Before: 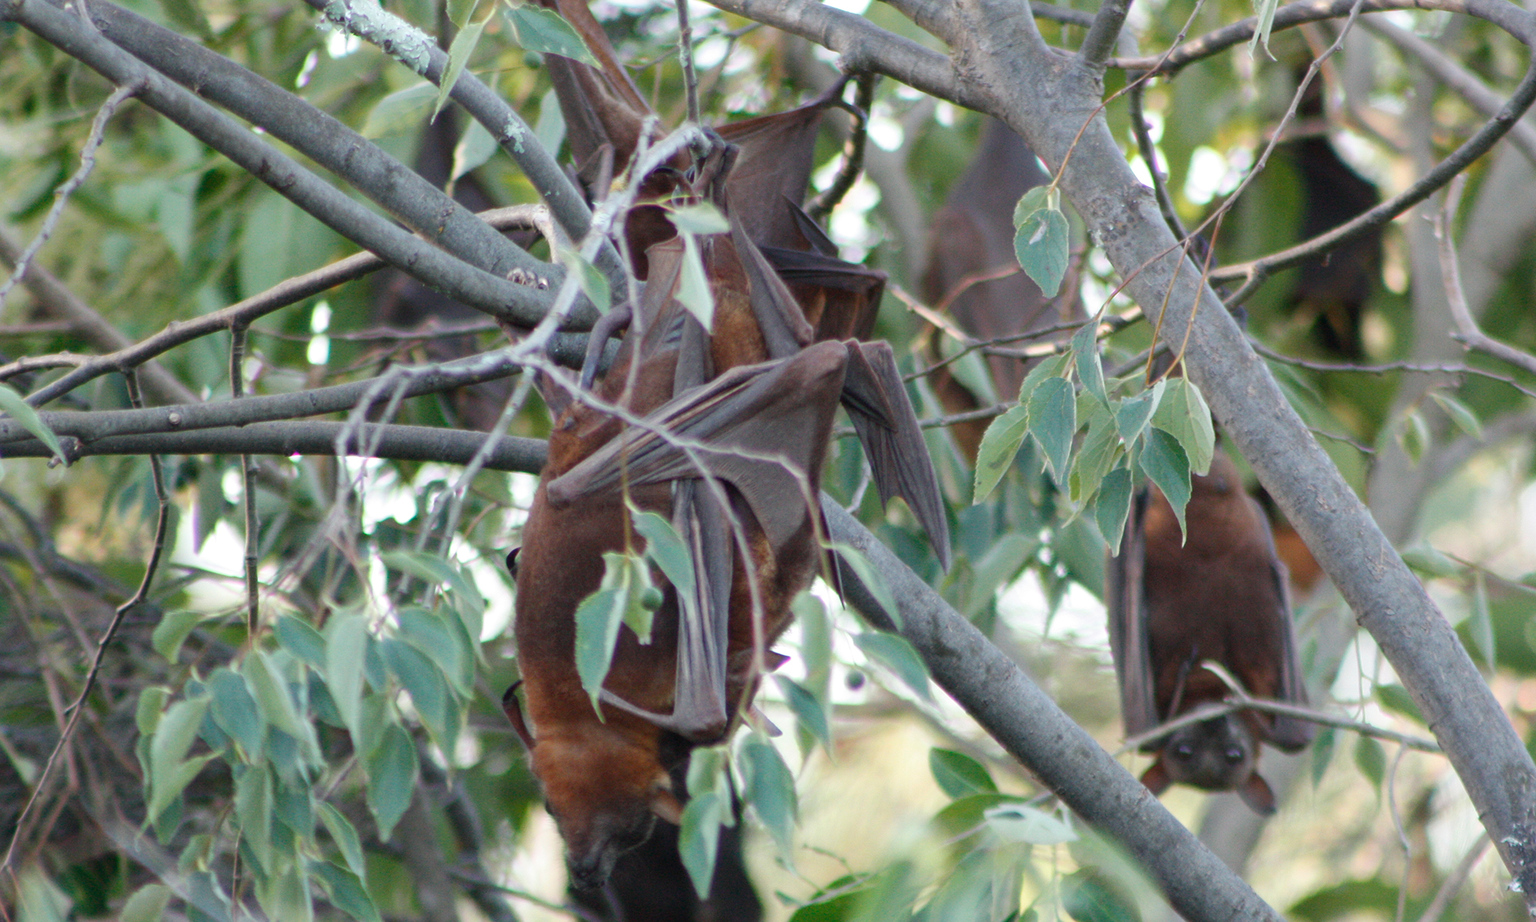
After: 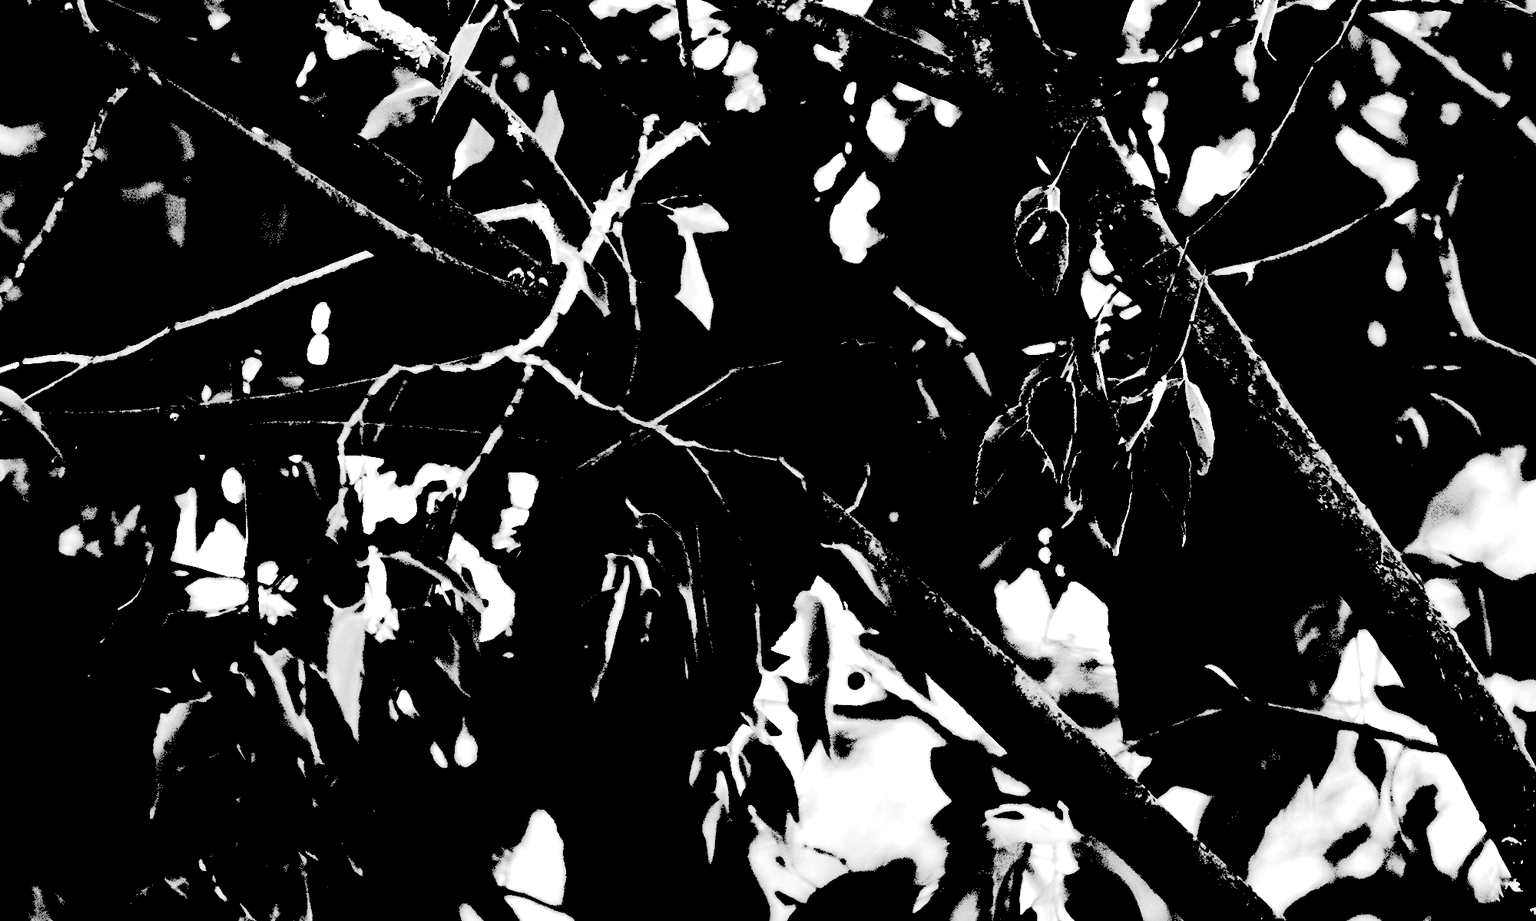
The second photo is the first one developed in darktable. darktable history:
levels: levels [0.246, 0.246, 0.506]
monochrome: a 0, b 0, size 0.5, highlights 0.57
shadows and highlights: shadows -88.03, highlights -35.45, shadows color adjustment 99.15%, highlights color adjustment 0%, soften with gaussian
exposure: black level correction -0.087
white balance: red 1.123, blue 0.83
fill light: exposure -0.73 EV, center 0.69, width 2.2
tone curve: curves: ch0 [(0, 0) (0.765, 0.349) (1, 1)], color space Lab, linked channels
